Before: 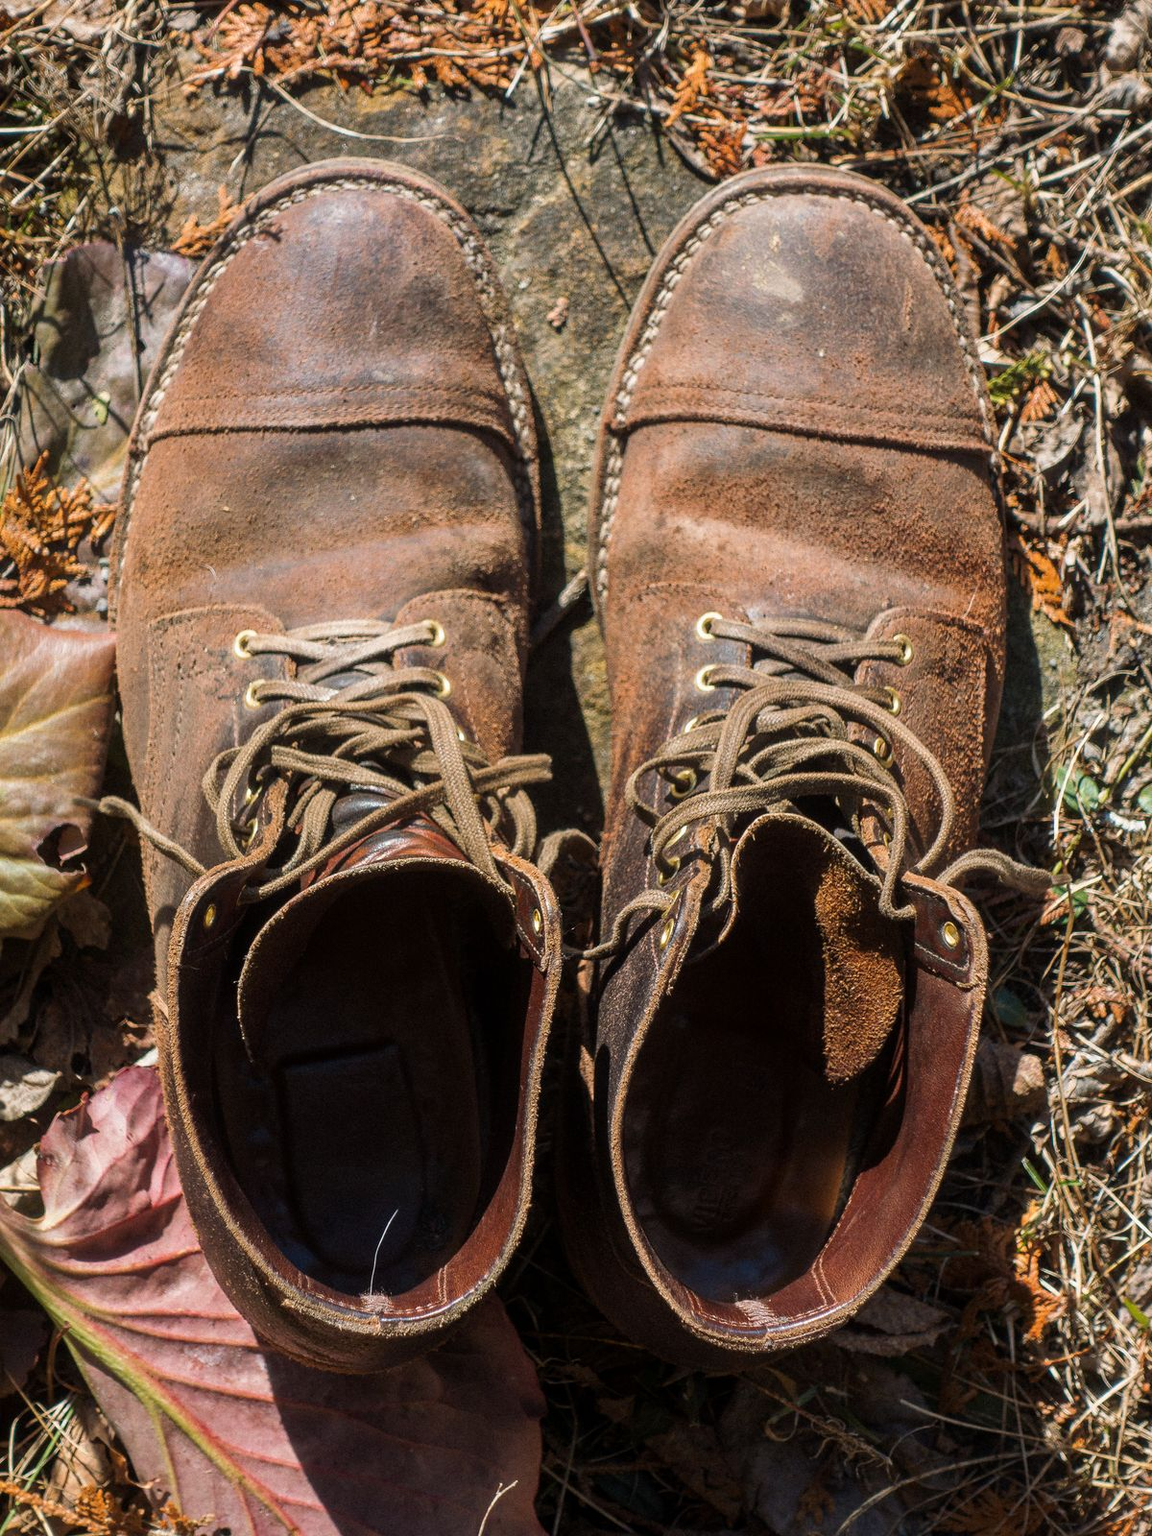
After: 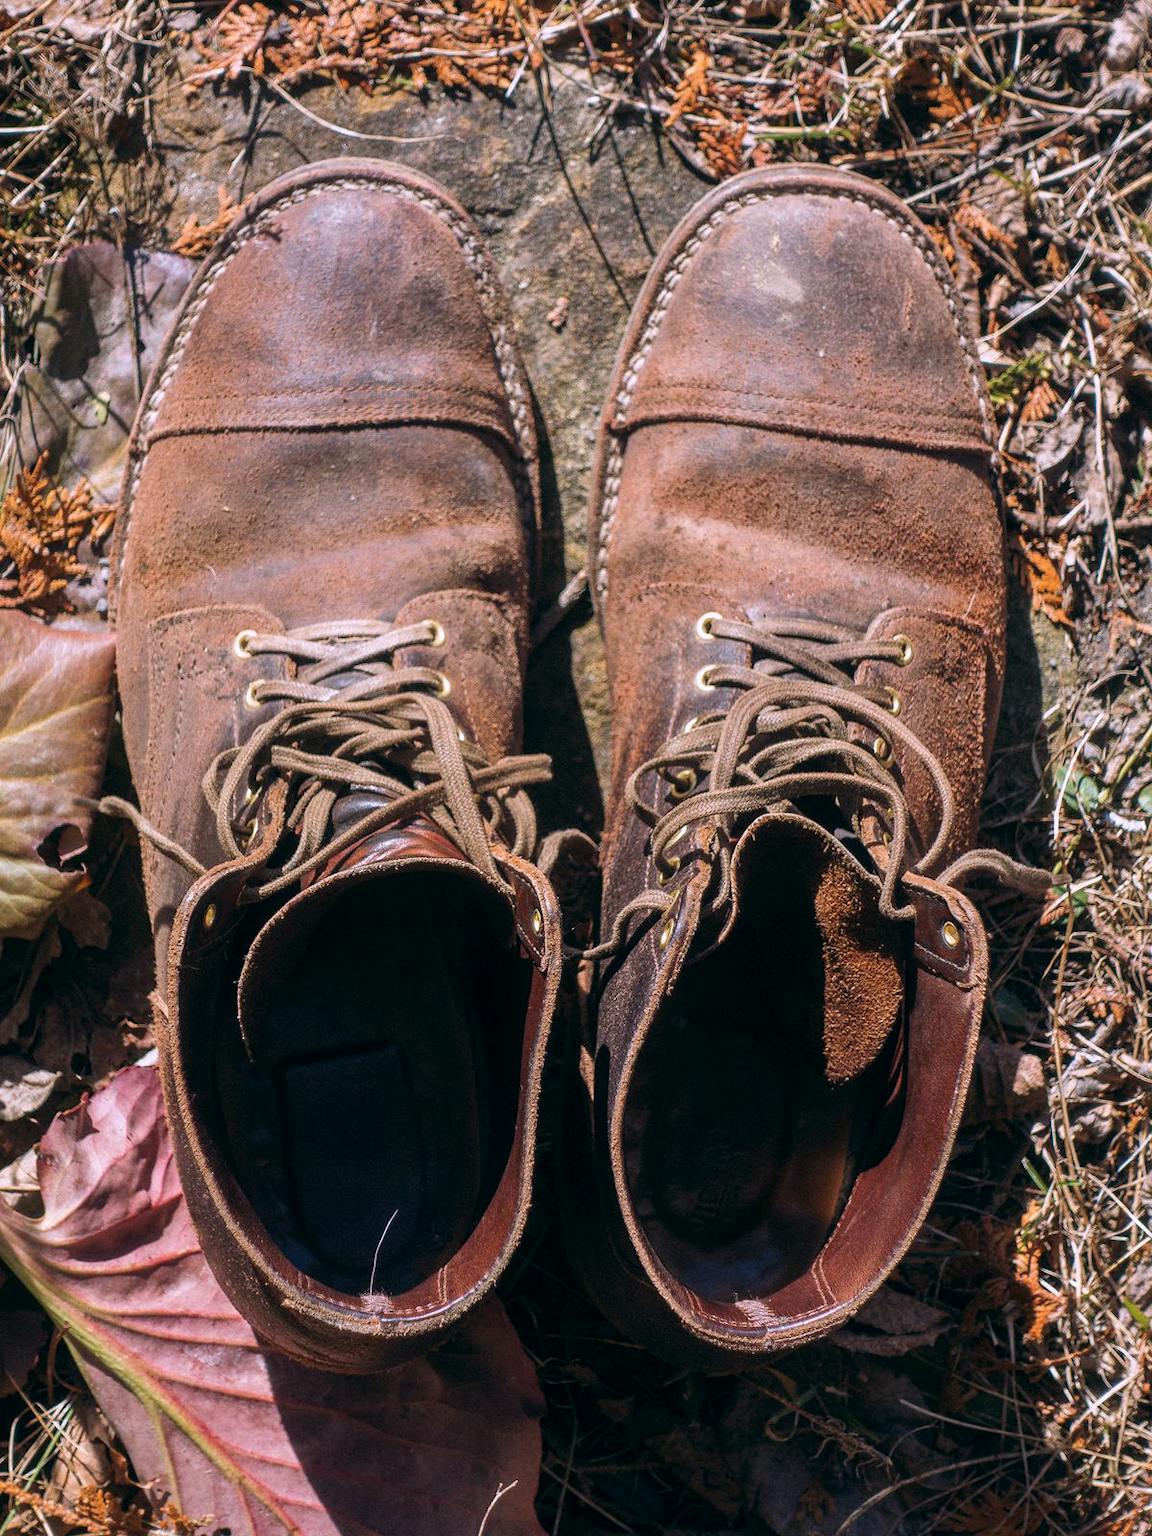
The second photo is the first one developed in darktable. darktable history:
color balance: lift [1, 0.998, 1.001, 1.002], gamma [1, 1.02, 1, 0.98], gain [1, 1.02, 1.003, 0.98]
color calibration: illuminant as shot in camera, x 0.363, y 0.385, temperature 4528.04 K
